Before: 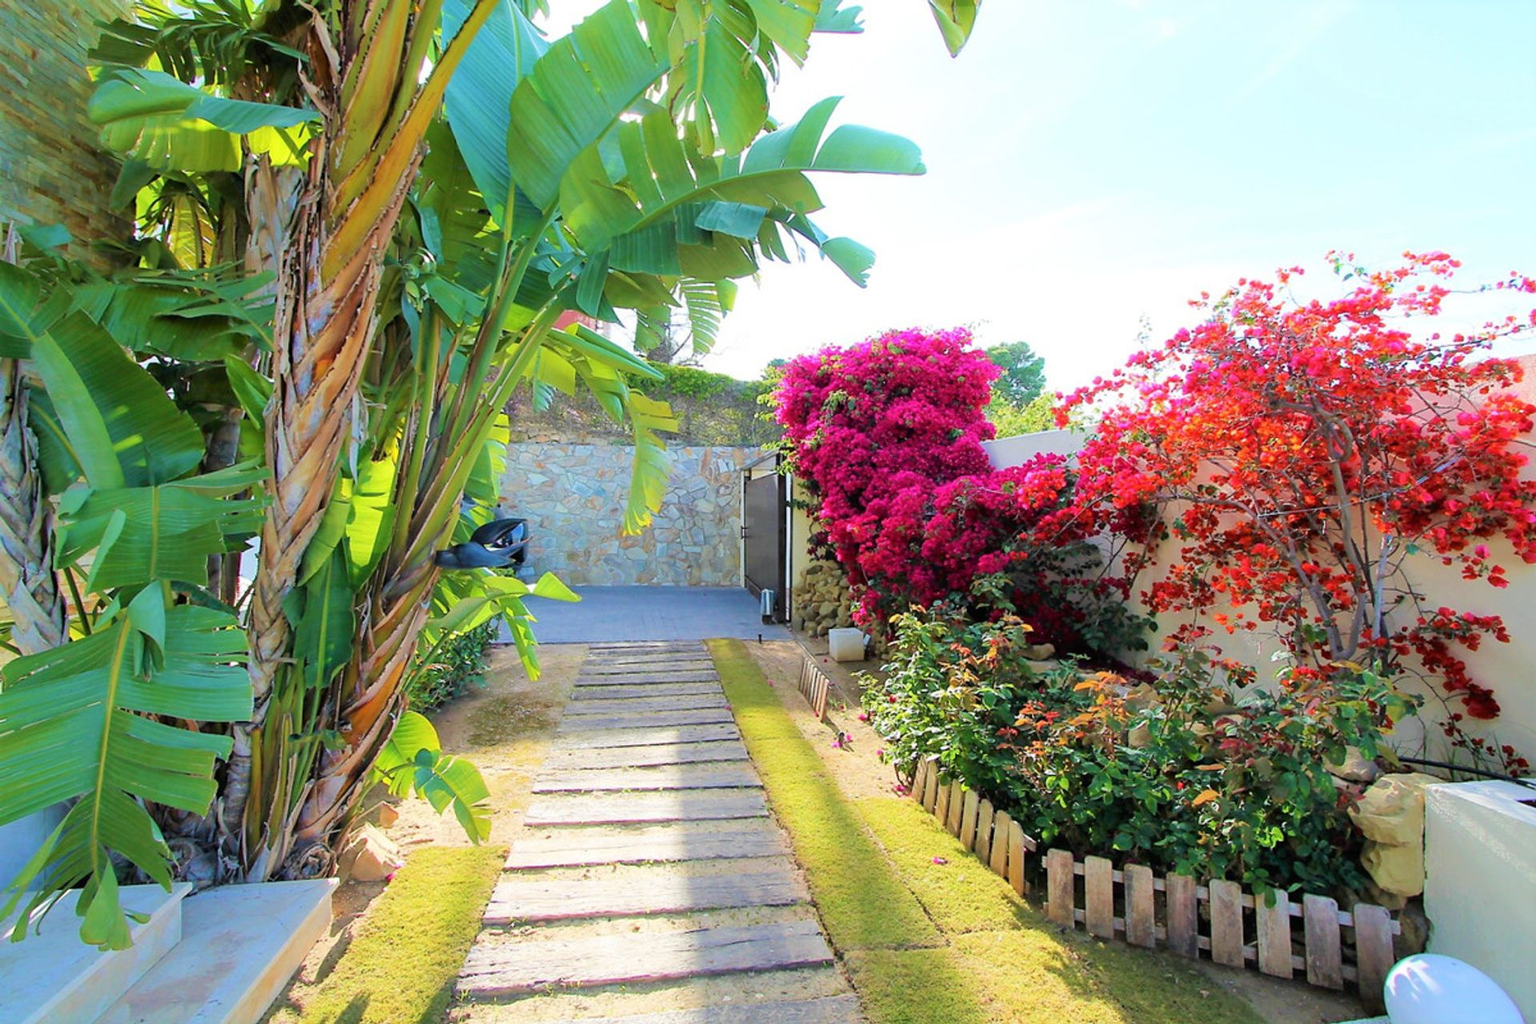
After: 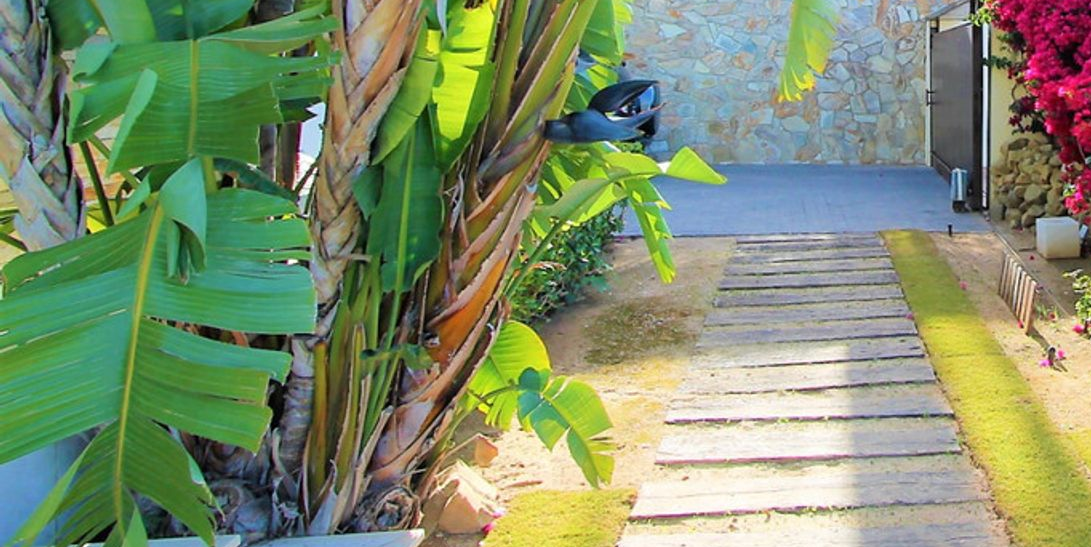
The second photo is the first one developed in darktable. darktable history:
crop: top 44.426%, right 43.14%, bottom 12.81%
